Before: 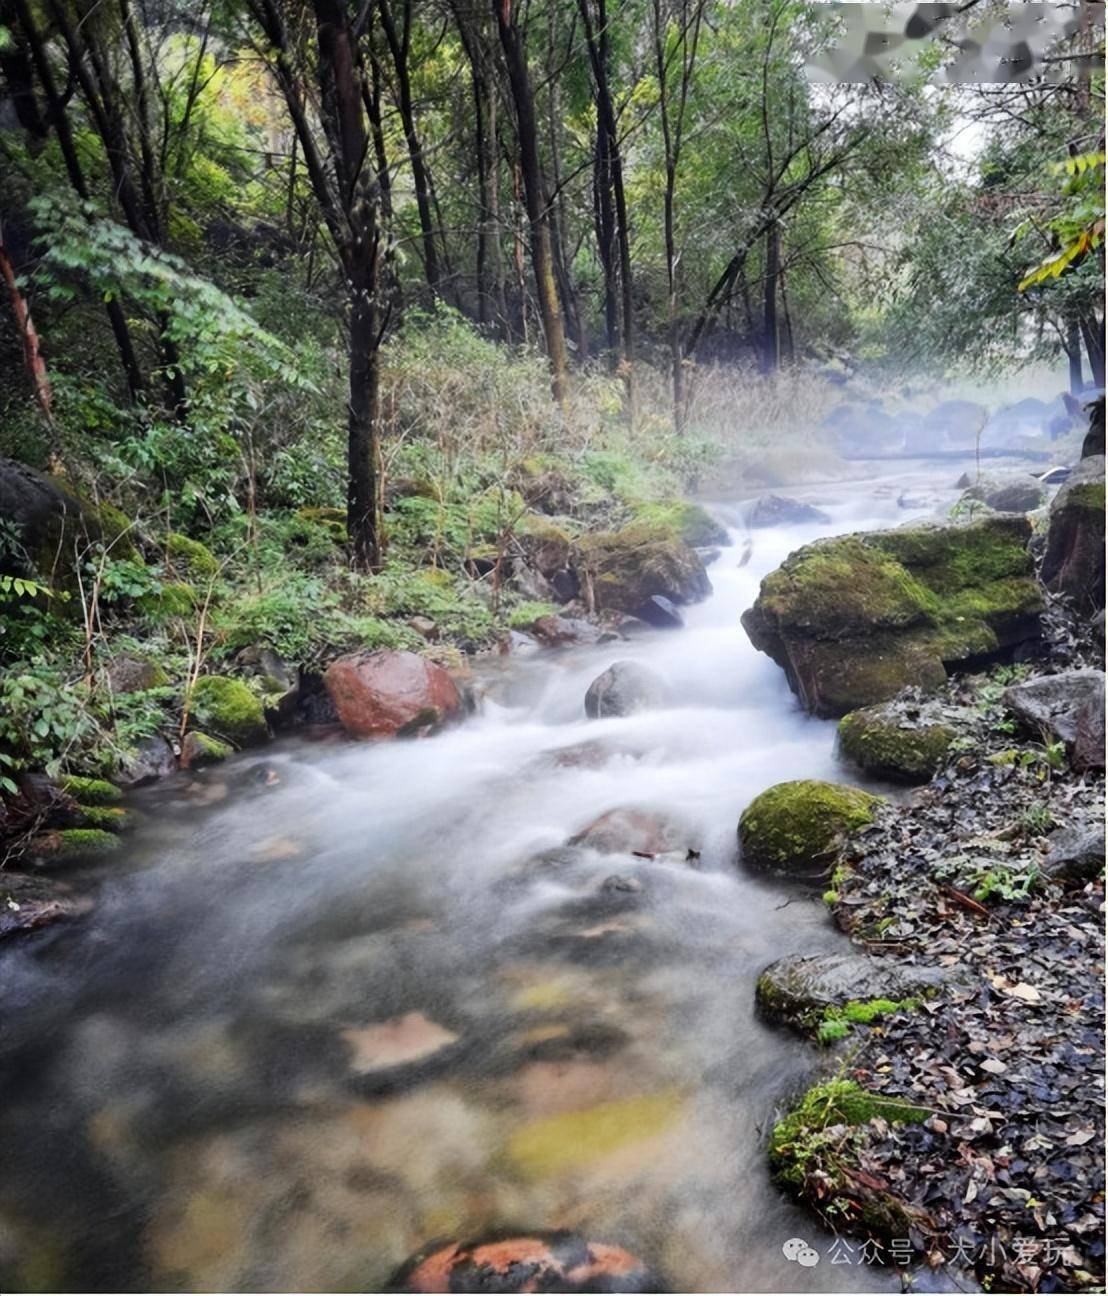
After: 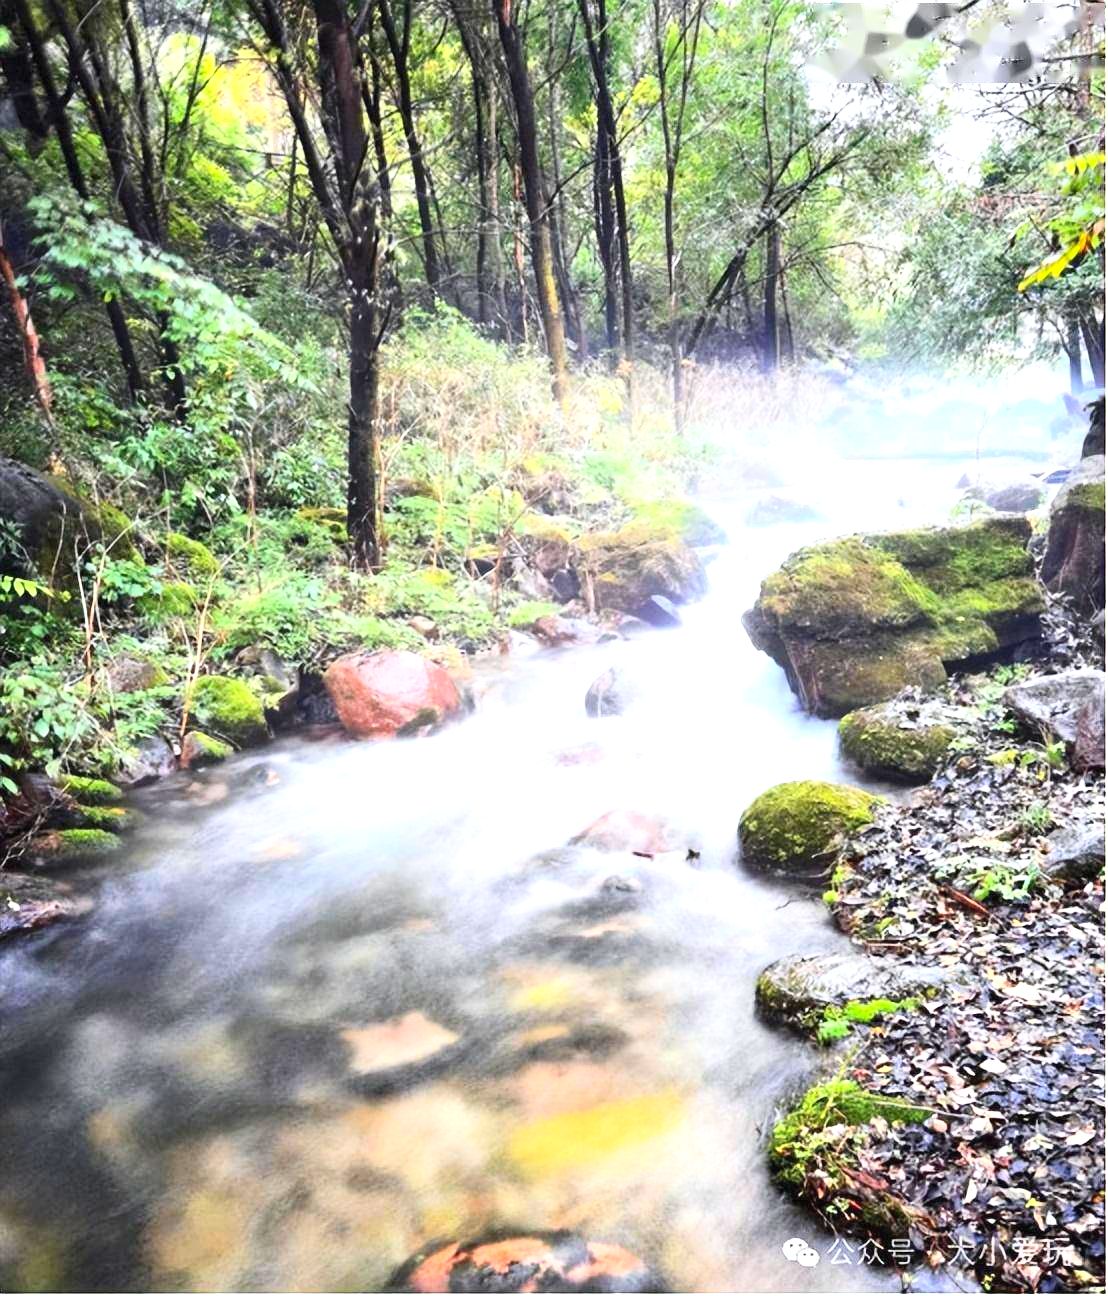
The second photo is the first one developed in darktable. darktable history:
contrast brightness saturation: contrast 0.203, brightness 0.163, saturation 0.222
color balance rgb: perceptual saturation grading › global saturation -0.031%, global vibrance -0.841%, saturation formula JzAzBz (2021)
exposure: black level correction 0, exposure 1.107 EV, compensate highlight preservation false
